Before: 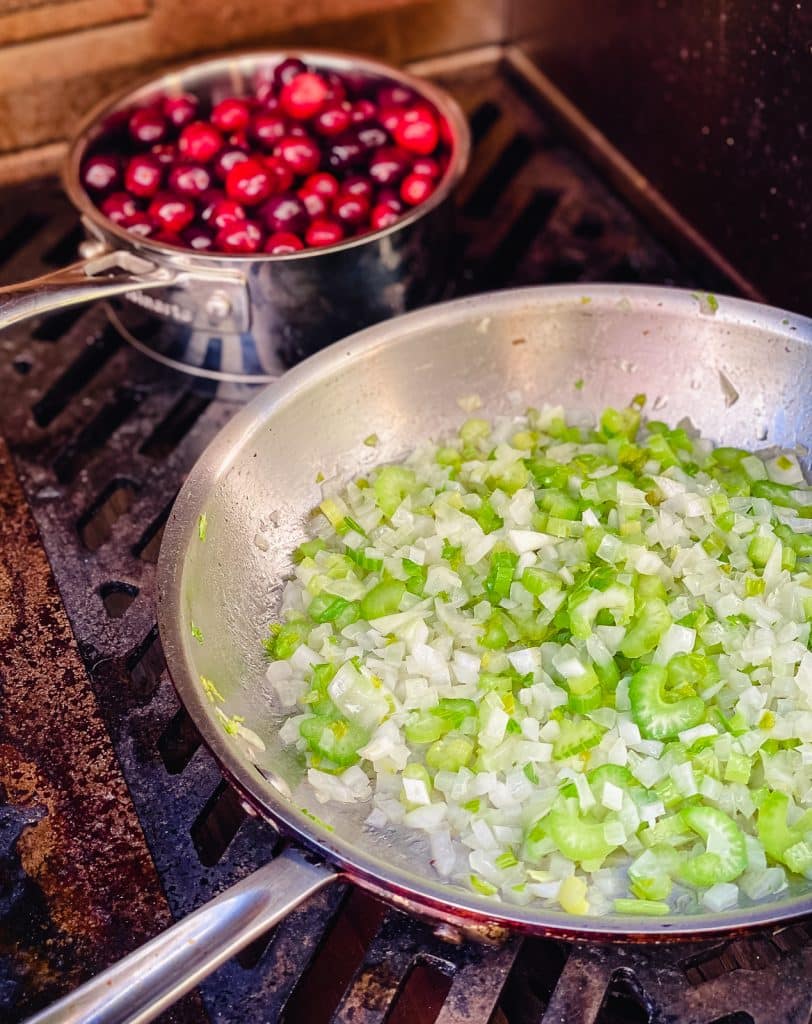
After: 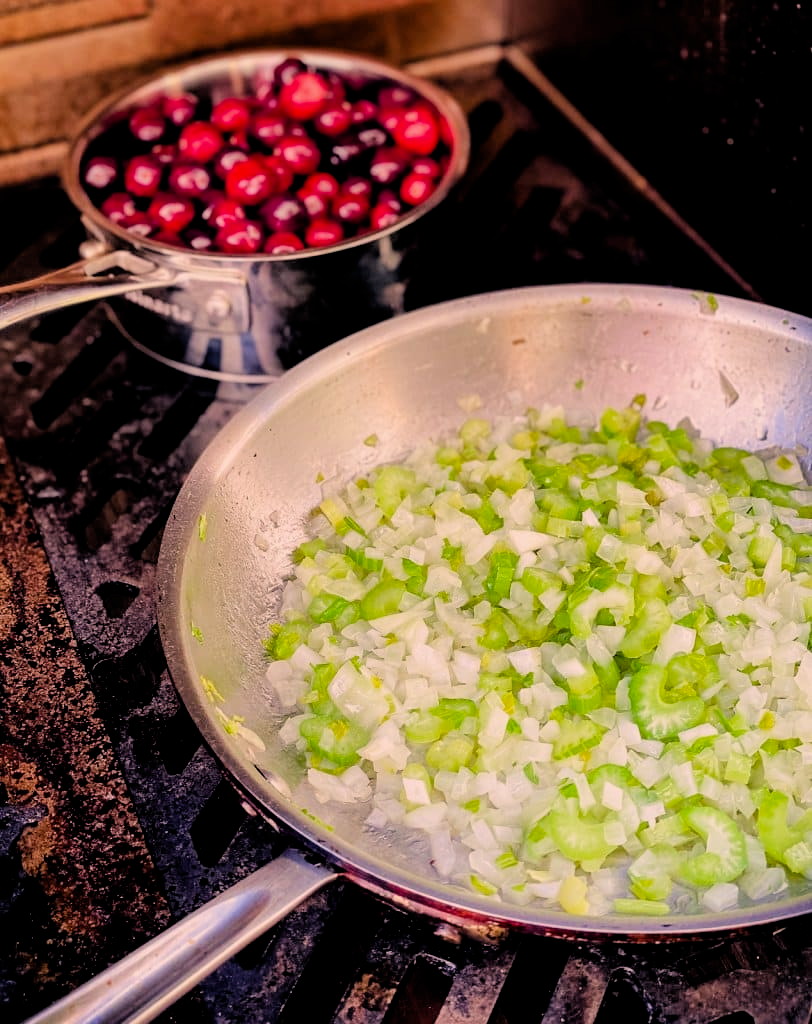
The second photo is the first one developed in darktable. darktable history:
color correction: highlights a* 11.96, highlights b* 11.58
white balance: red 0.988, blue 1.017
exposure: exposure 0.02 EV, compensate highlight preservation false
filmic rgb: black relative exposure -3.86 EV, white relative exposure 3.48 EV, hardness 2.63, contrast 1.103
